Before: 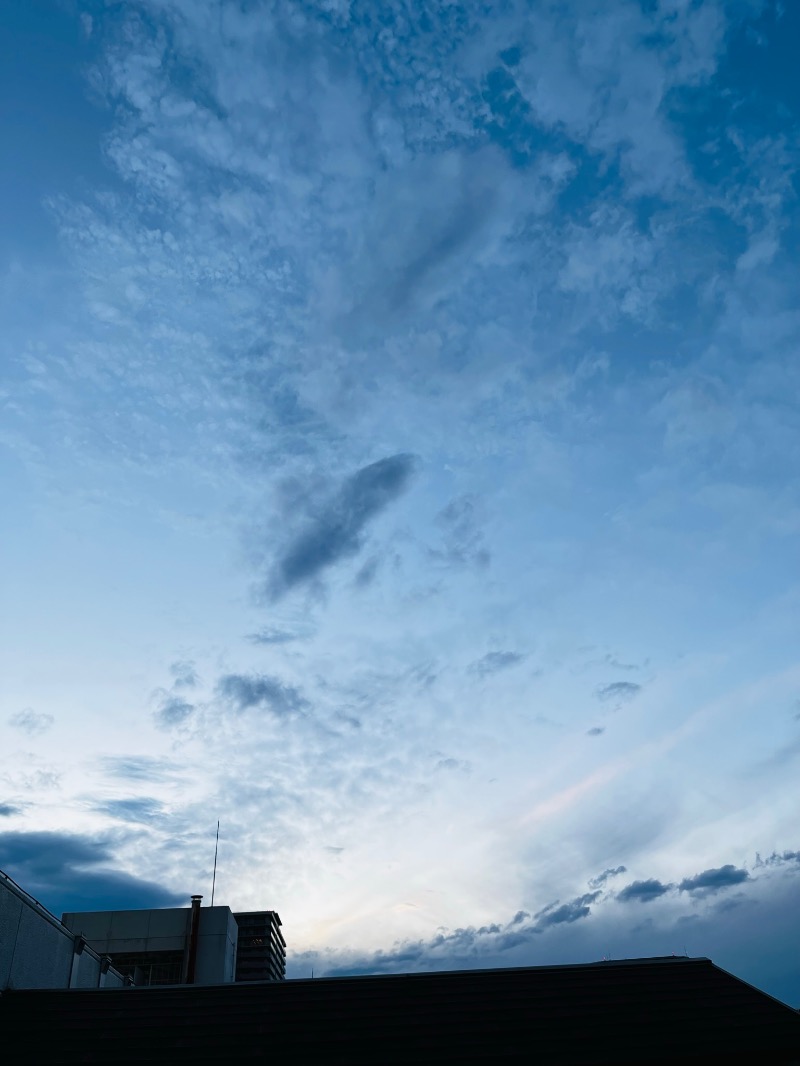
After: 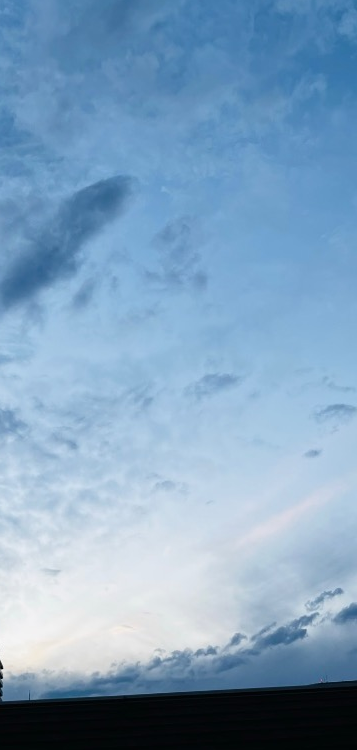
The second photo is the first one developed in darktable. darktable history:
crop: left 35.424%, top 26.144%, right 19.931%, bottom 3.42%
